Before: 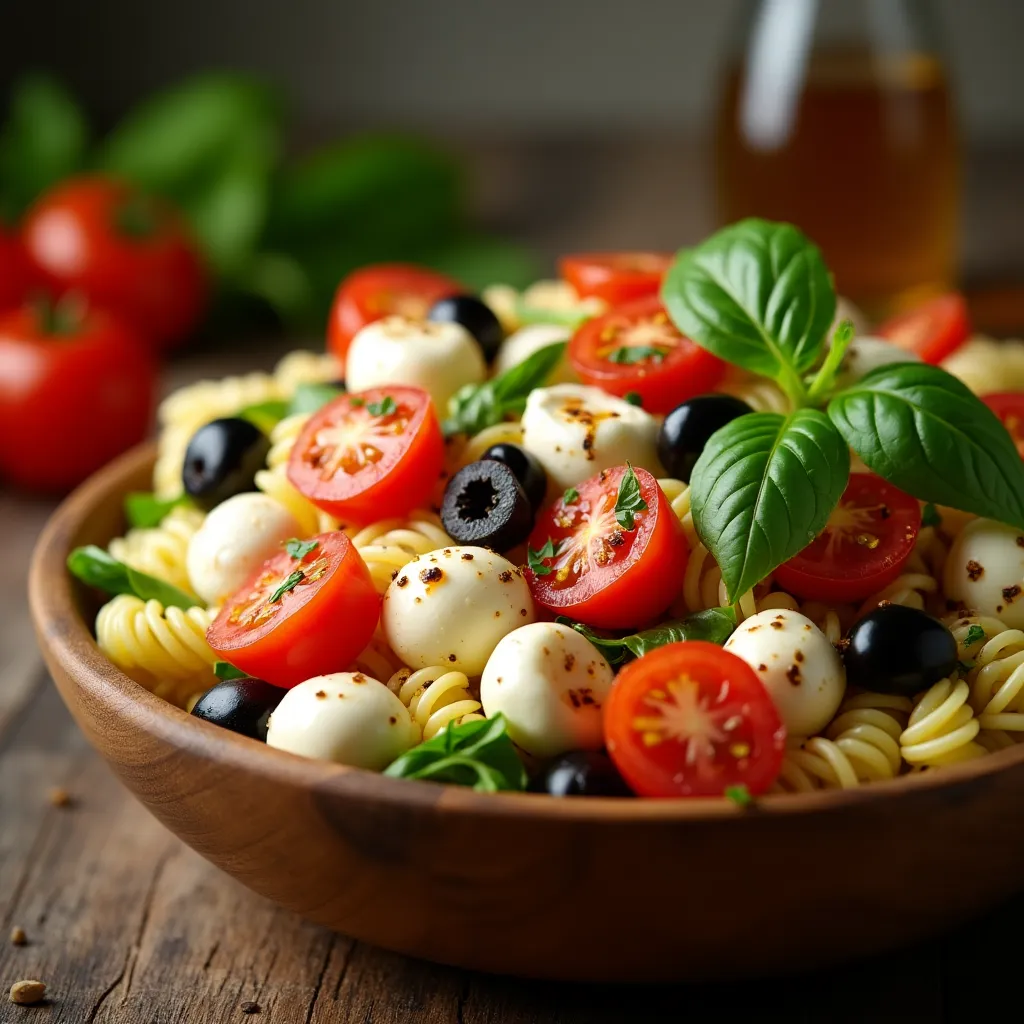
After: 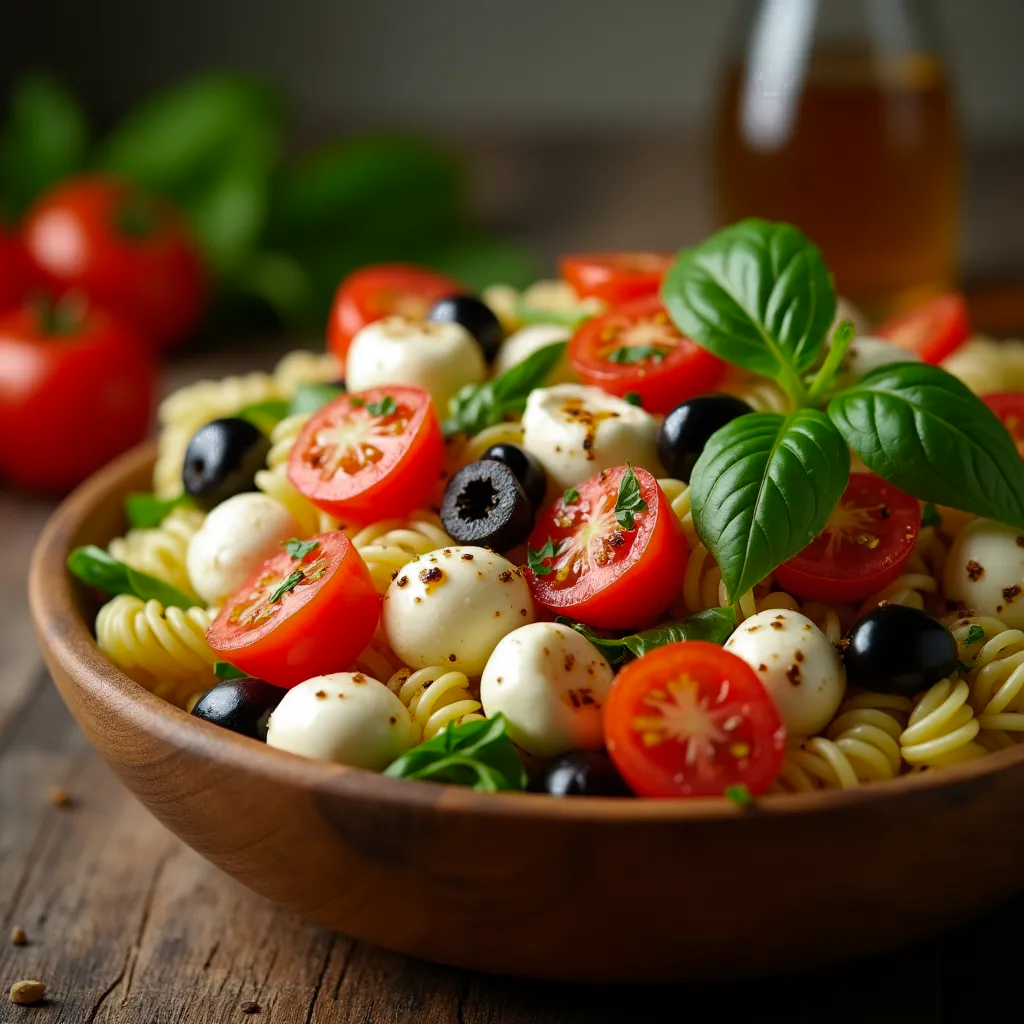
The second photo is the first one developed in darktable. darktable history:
color zones: curves: ch0 [(0.203, 0.433) (0.607, 0.517) (0.697, 0.696) (0.705, 0.897)]
